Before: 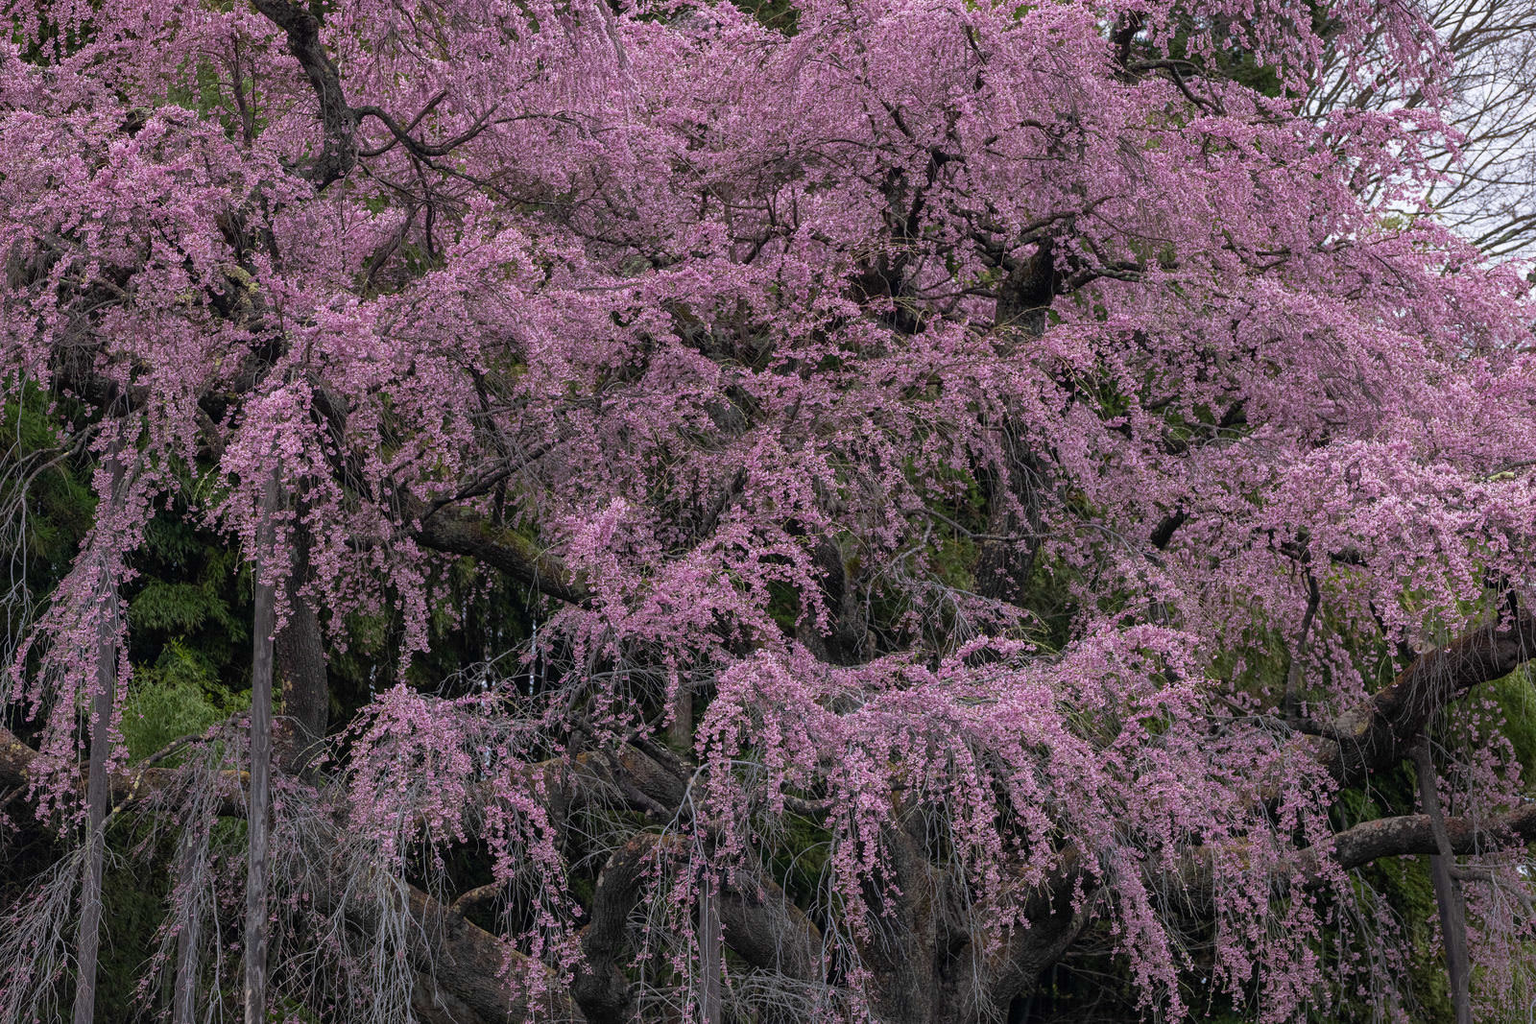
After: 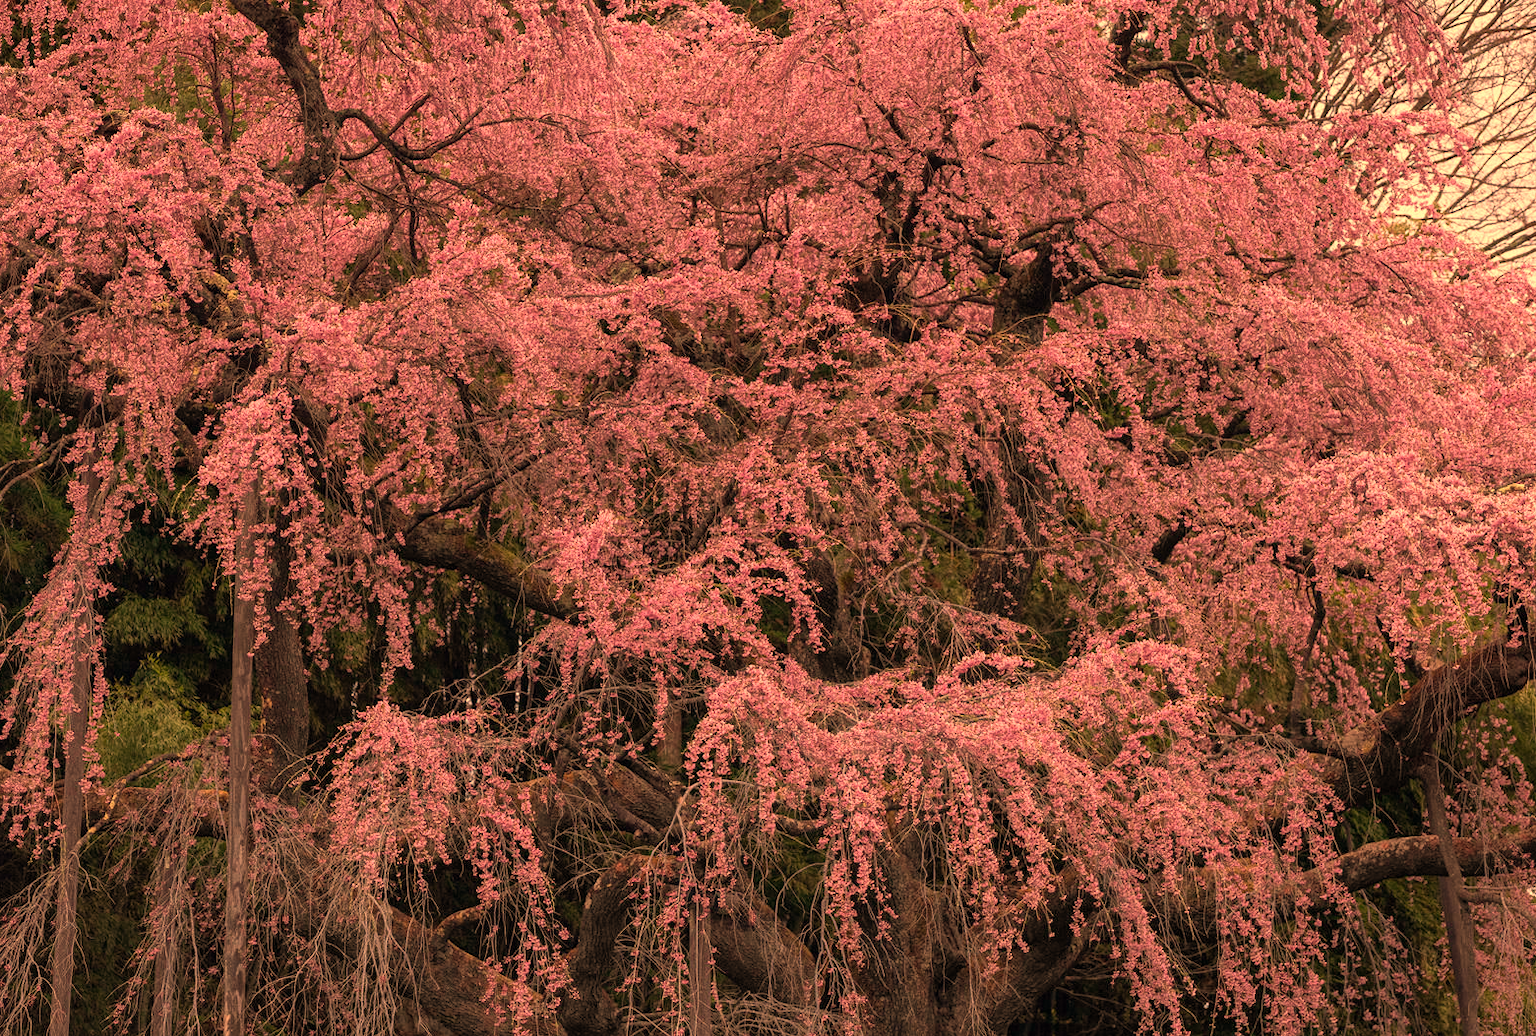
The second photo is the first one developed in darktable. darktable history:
crop and rotate: left 1.774%, right 0.633%, bottom 1.28%
white balance: red 1.467, blue 0.684
